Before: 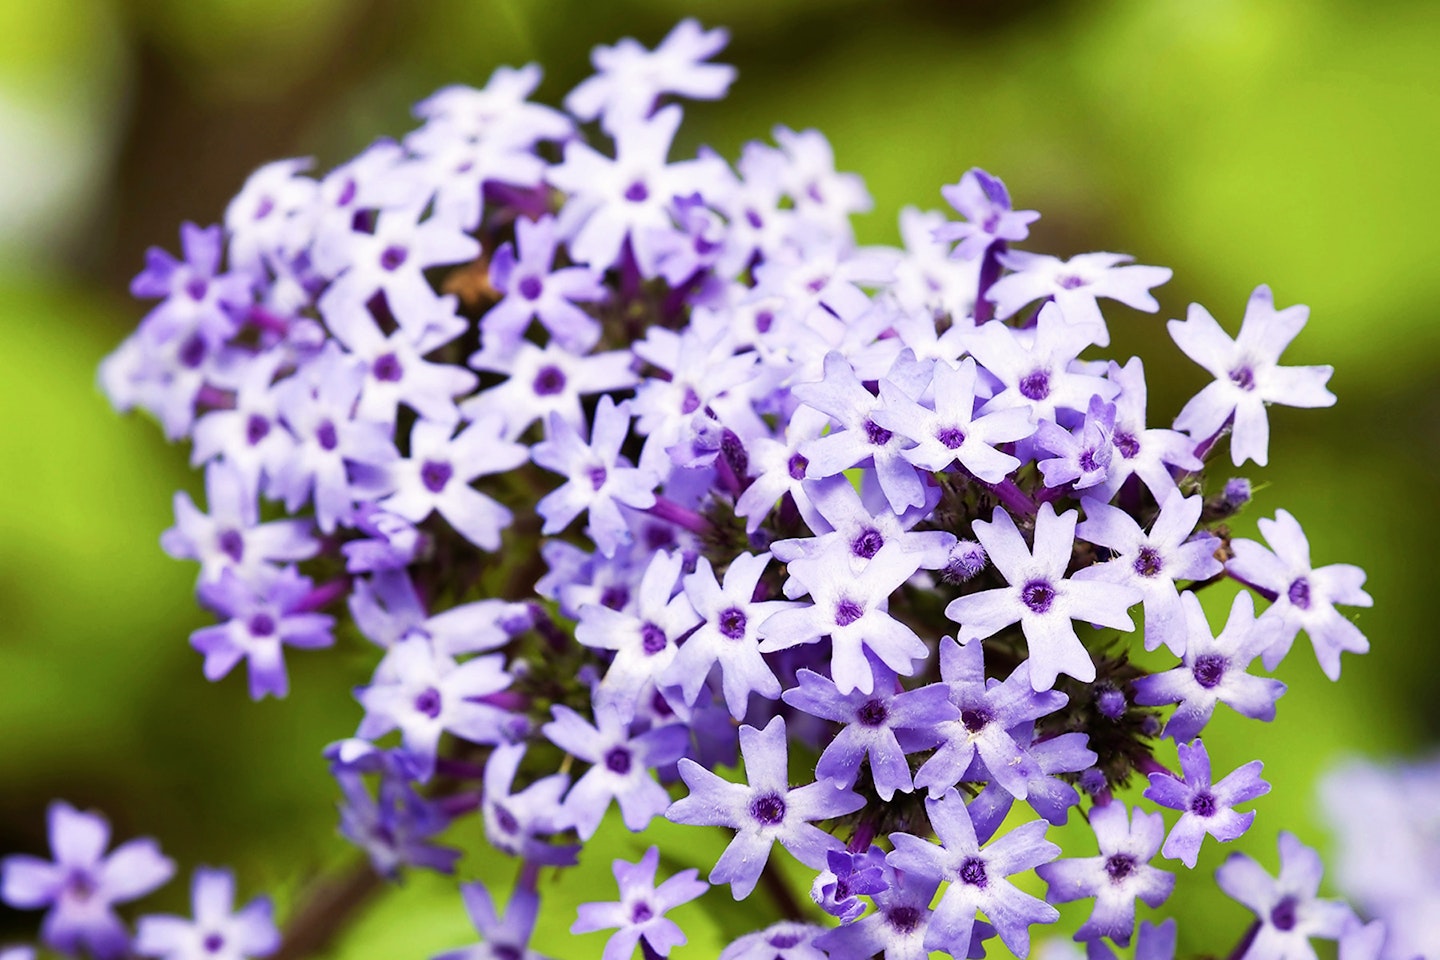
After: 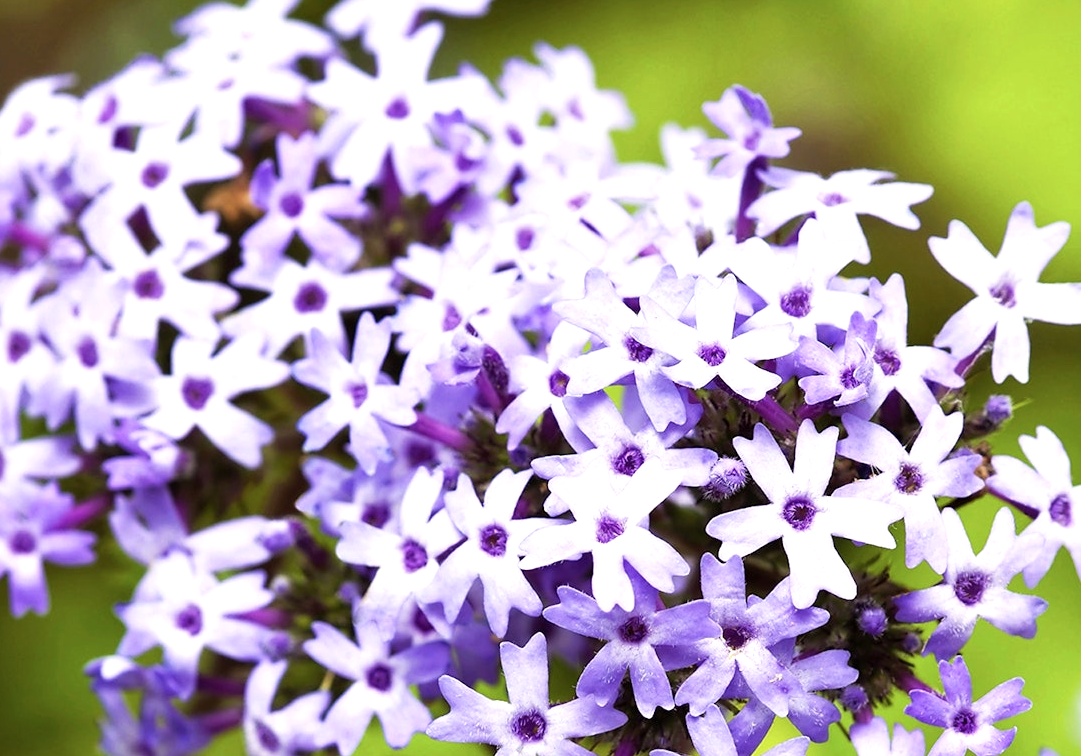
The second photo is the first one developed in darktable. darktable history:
crop: left 16.644%, top 8.718%, right 8.282%, bottom 12.443%
contrast brightness saturation: saturation -0.054
exposure: exposure 0.408 EV, compensate exposure bias true, compensate highlight preservation false
